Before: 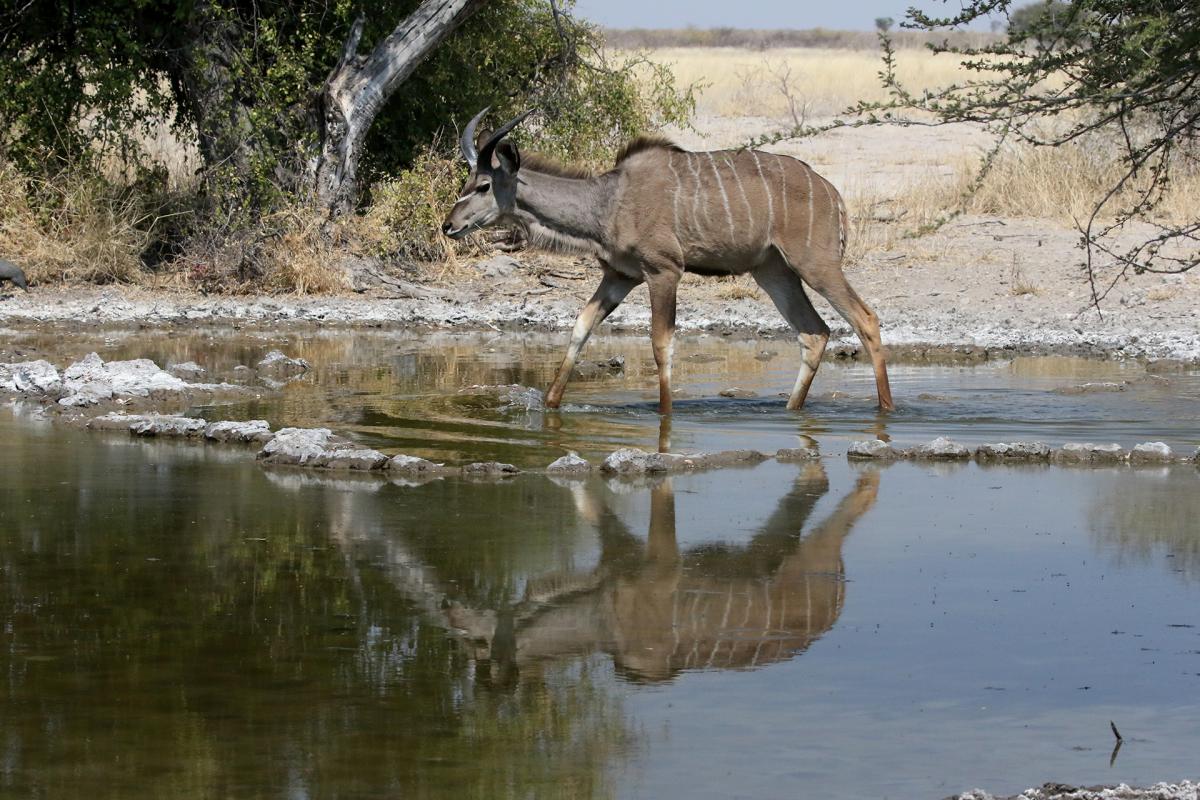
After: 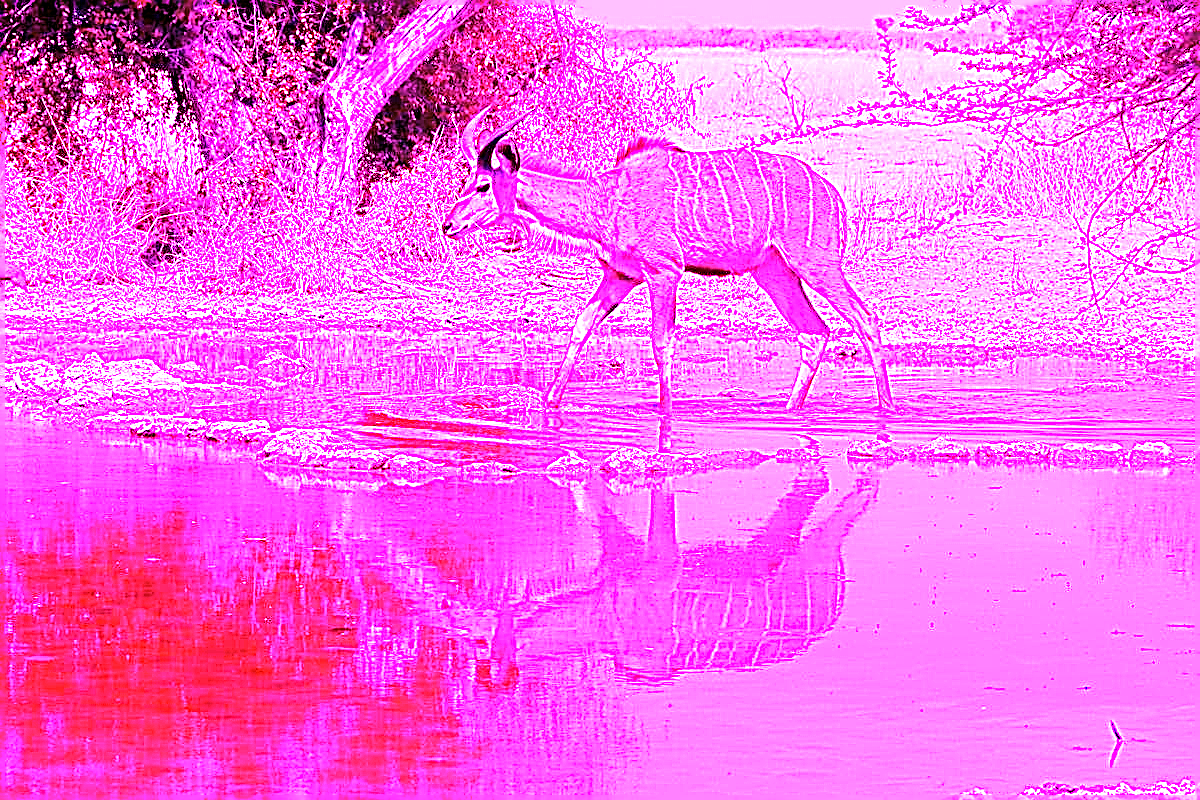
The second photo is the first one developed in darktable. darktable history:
sharpen: on, module defaults
white balance: red 8, blue 8
